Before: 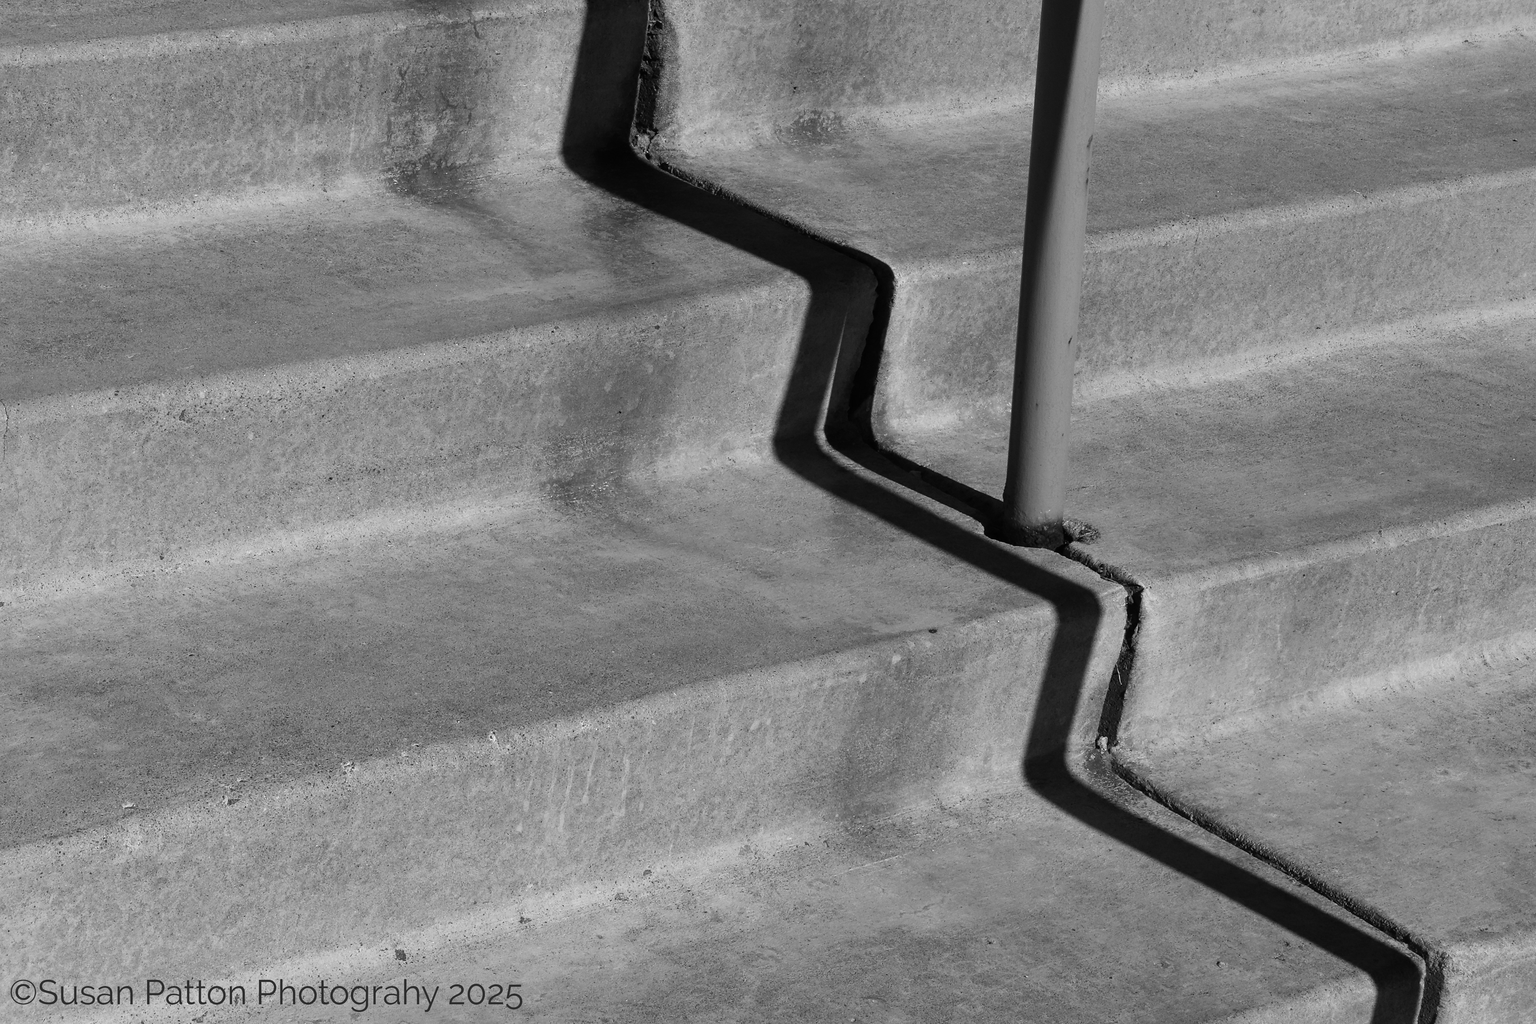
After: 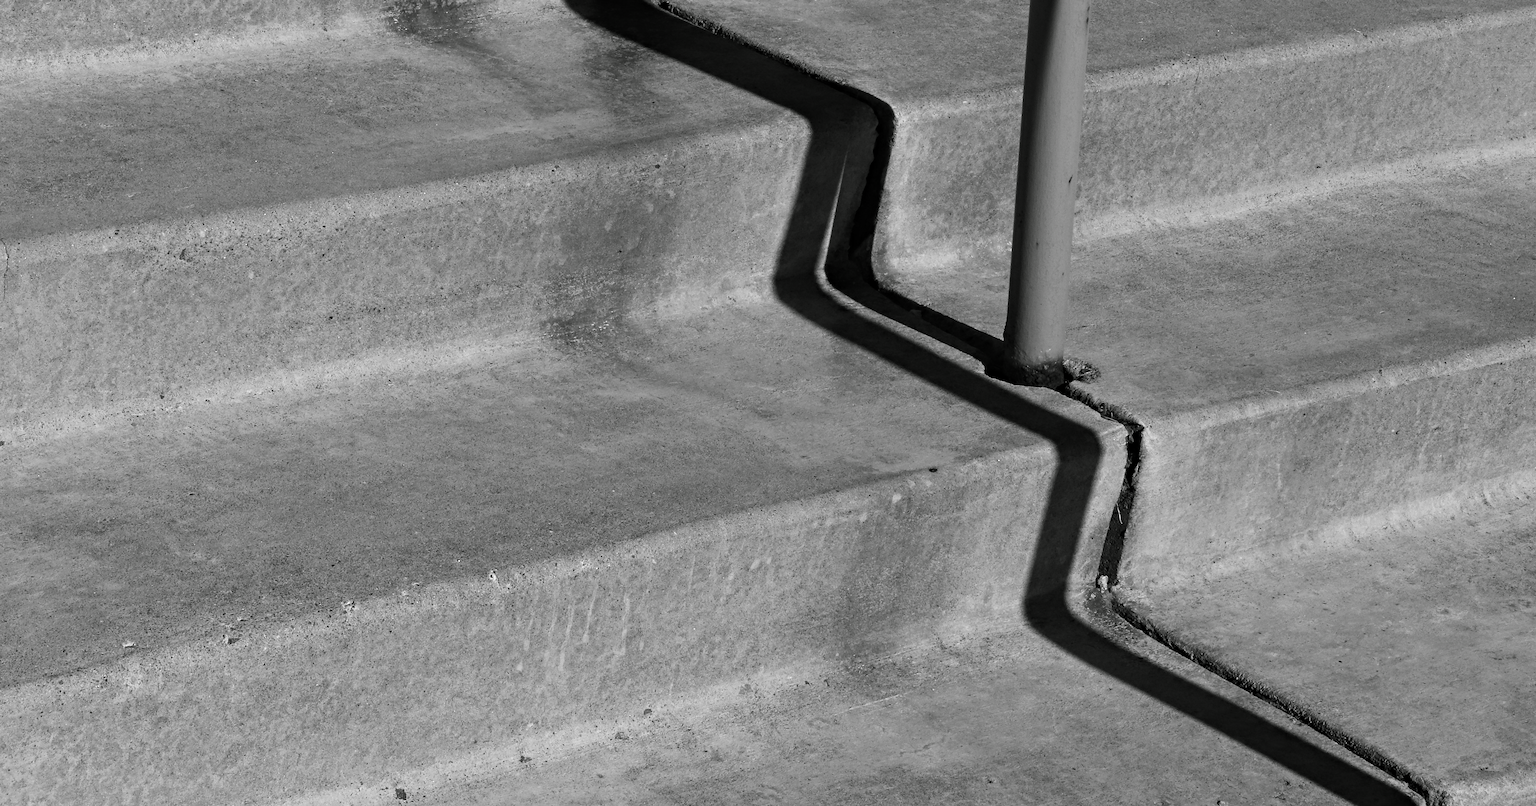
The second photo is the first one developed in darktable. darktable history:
color balance rgb: shadows lift › chroma 0.721%, shadows lift › hue 115.43°, power › hue 329.36°, perceptual saturation grading › global saturation 20%, perceptual saturation grading › highlights -25.849%, perceptual saturation grading › shadows 49.384%, global vibrance 11.045%
contrast equalizer: y [[0.5, 0.5, 0.544, 0.569, 0.5, 0.5], [0.5 ×6], [0.5 ×6], [0 ×6], [0 ×6]]
crop and rotate: top 15.76%, bottom 5.488%
